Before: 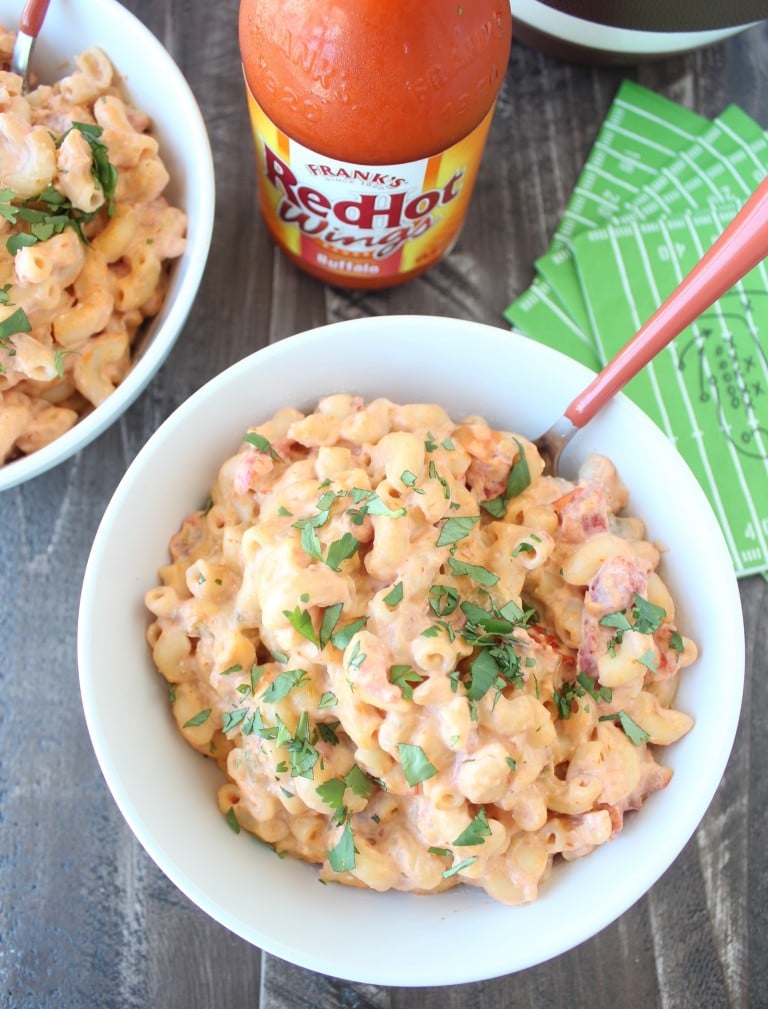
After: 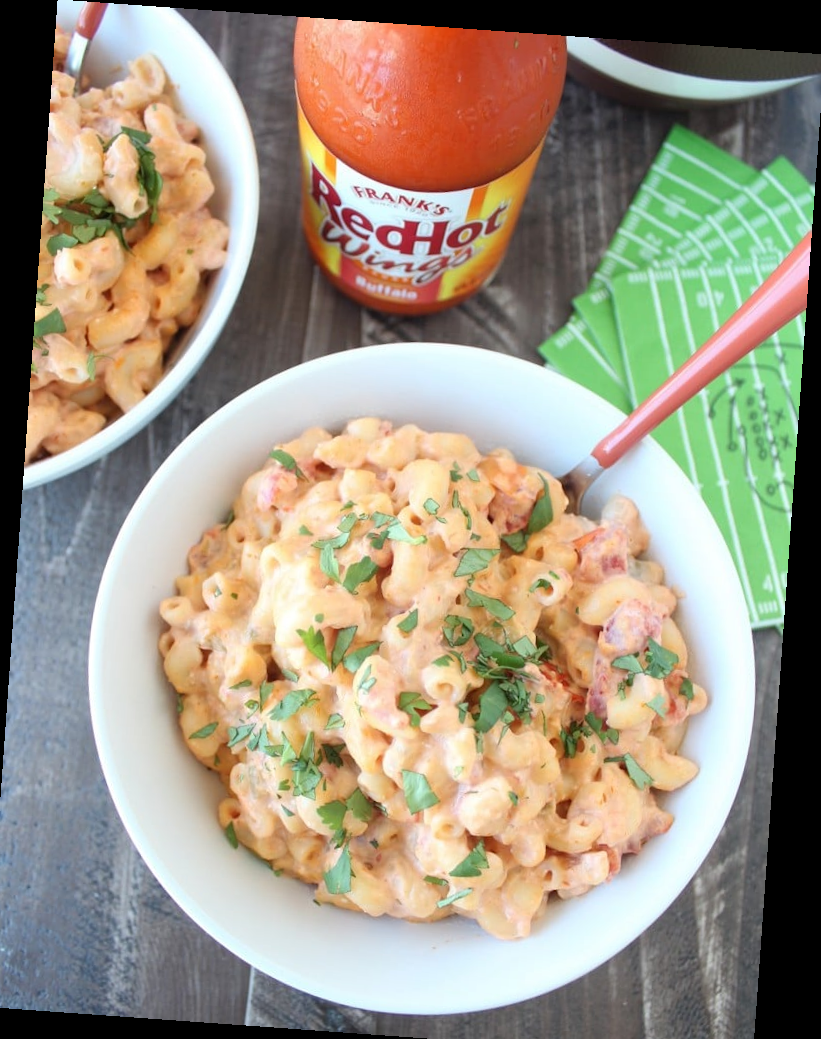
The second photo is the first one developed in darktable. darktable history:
crop: left 1.743%, right 0.268%, bottom 2.011%
rotate and perspective: rotation 4.1°, automatic cropping off
